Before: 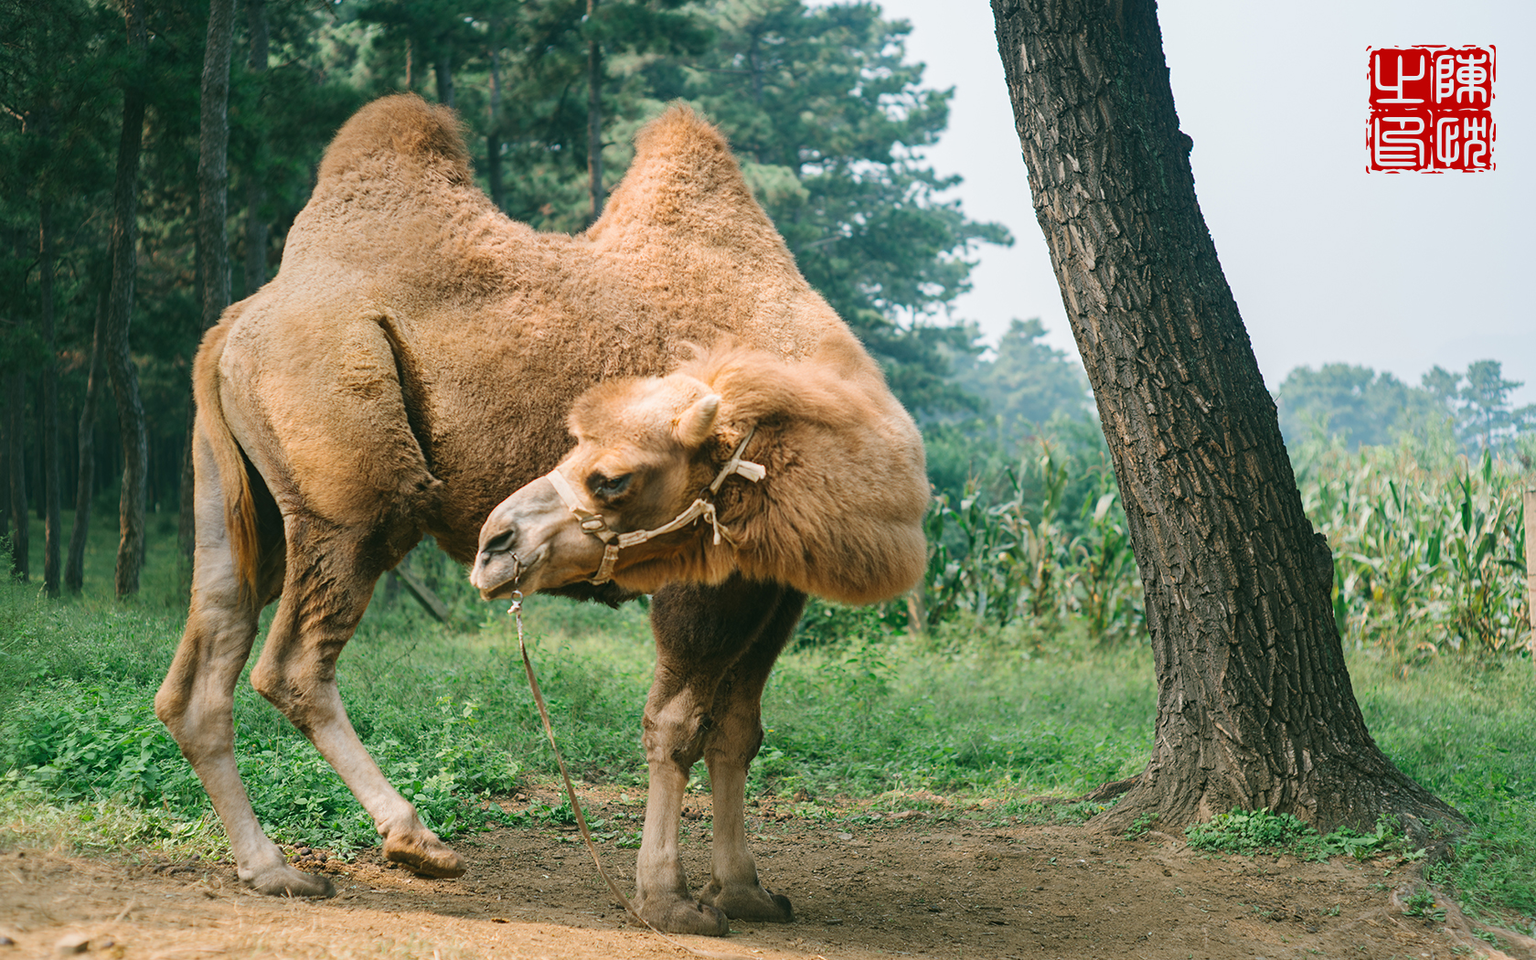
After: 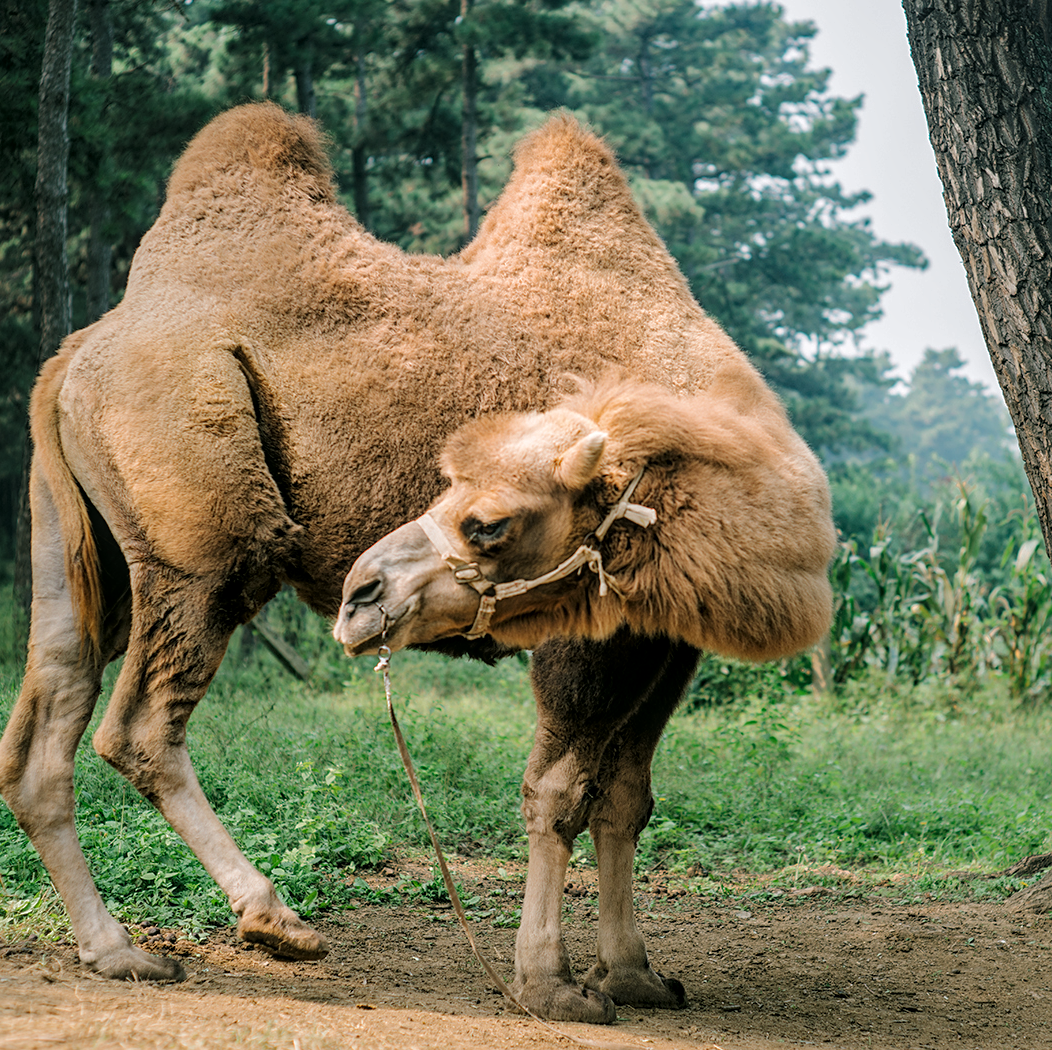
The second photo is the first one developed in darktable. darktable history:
sharpen: amount 0.204
tone curve: curves: ch0 [(0, 0) (0.003, 0.001) (0.011, 0.002) (0.025, 0.007) (0.044, 0.015) (0.069, 0.022) (0.1, 0.03) (0.136, 0.056) (0.177, 0.115) (0.224, 0.177) (0.277, 0.244) (0.335, 0.322) (0.399, 0.398) (0.468, 0.471) (0.543, 0.545) (0.623, 0.614) (0.709, 0.685) (0.801, 0.765) (0.898, 0.867) (1, 1)], color space Lab, linked channels, preserve colors none
color calibration: illuminant custom, x 0.345, y 0.36, temperature 5048.31 K
local contrast: on, module defaults
crop: left 10.8%, right 26.541%
